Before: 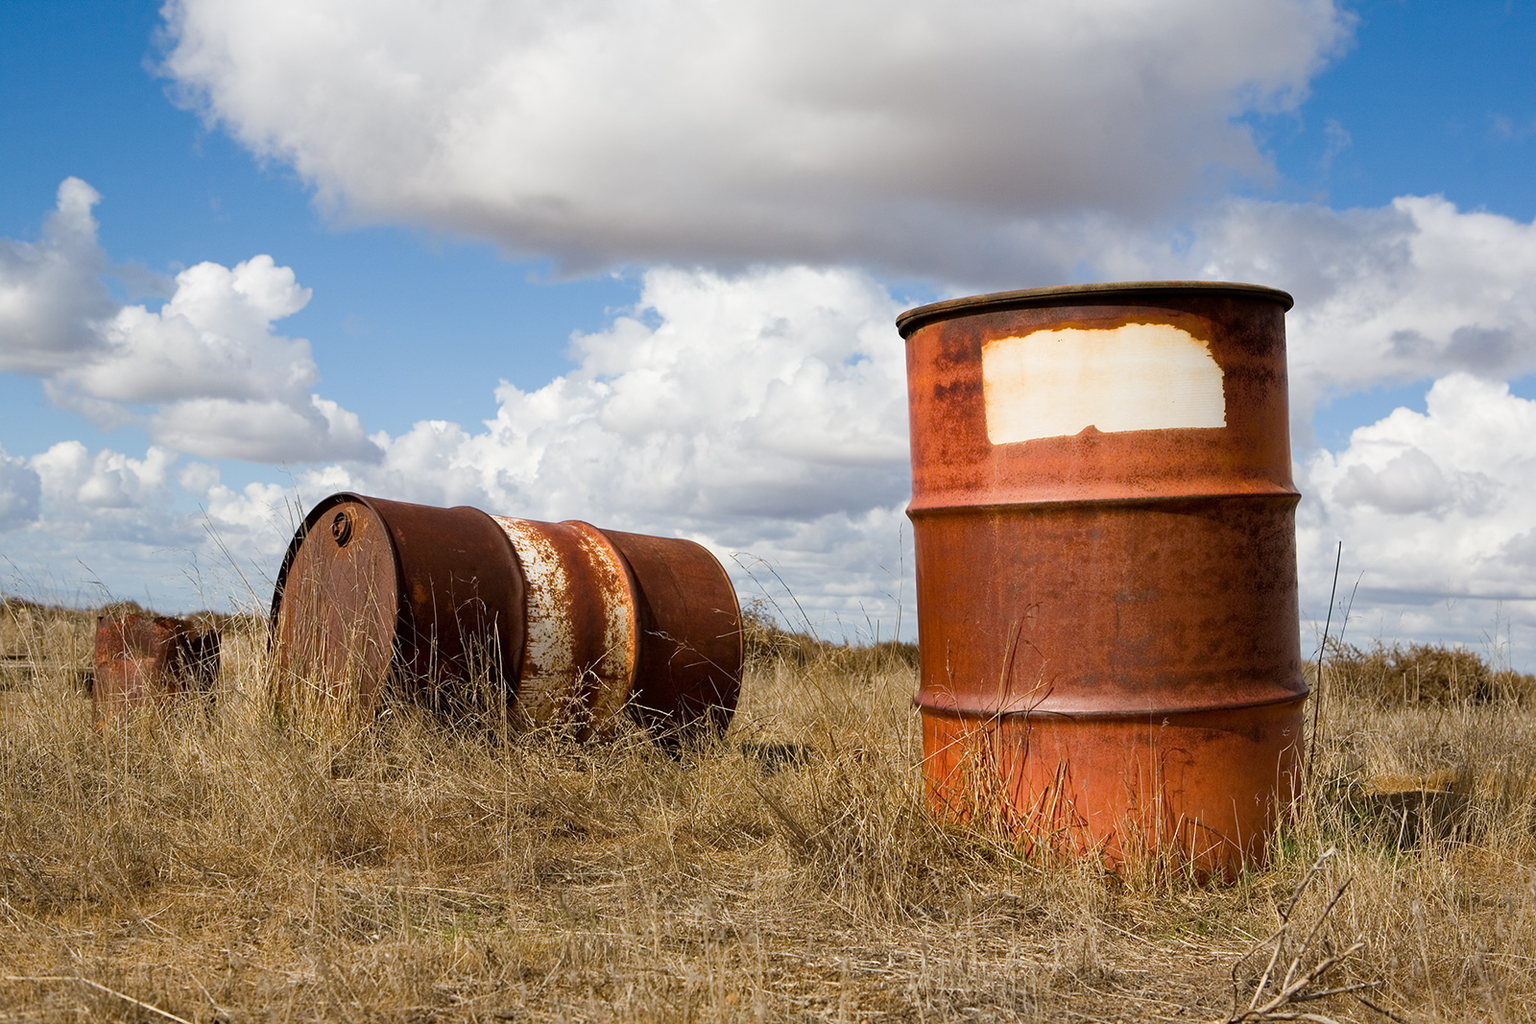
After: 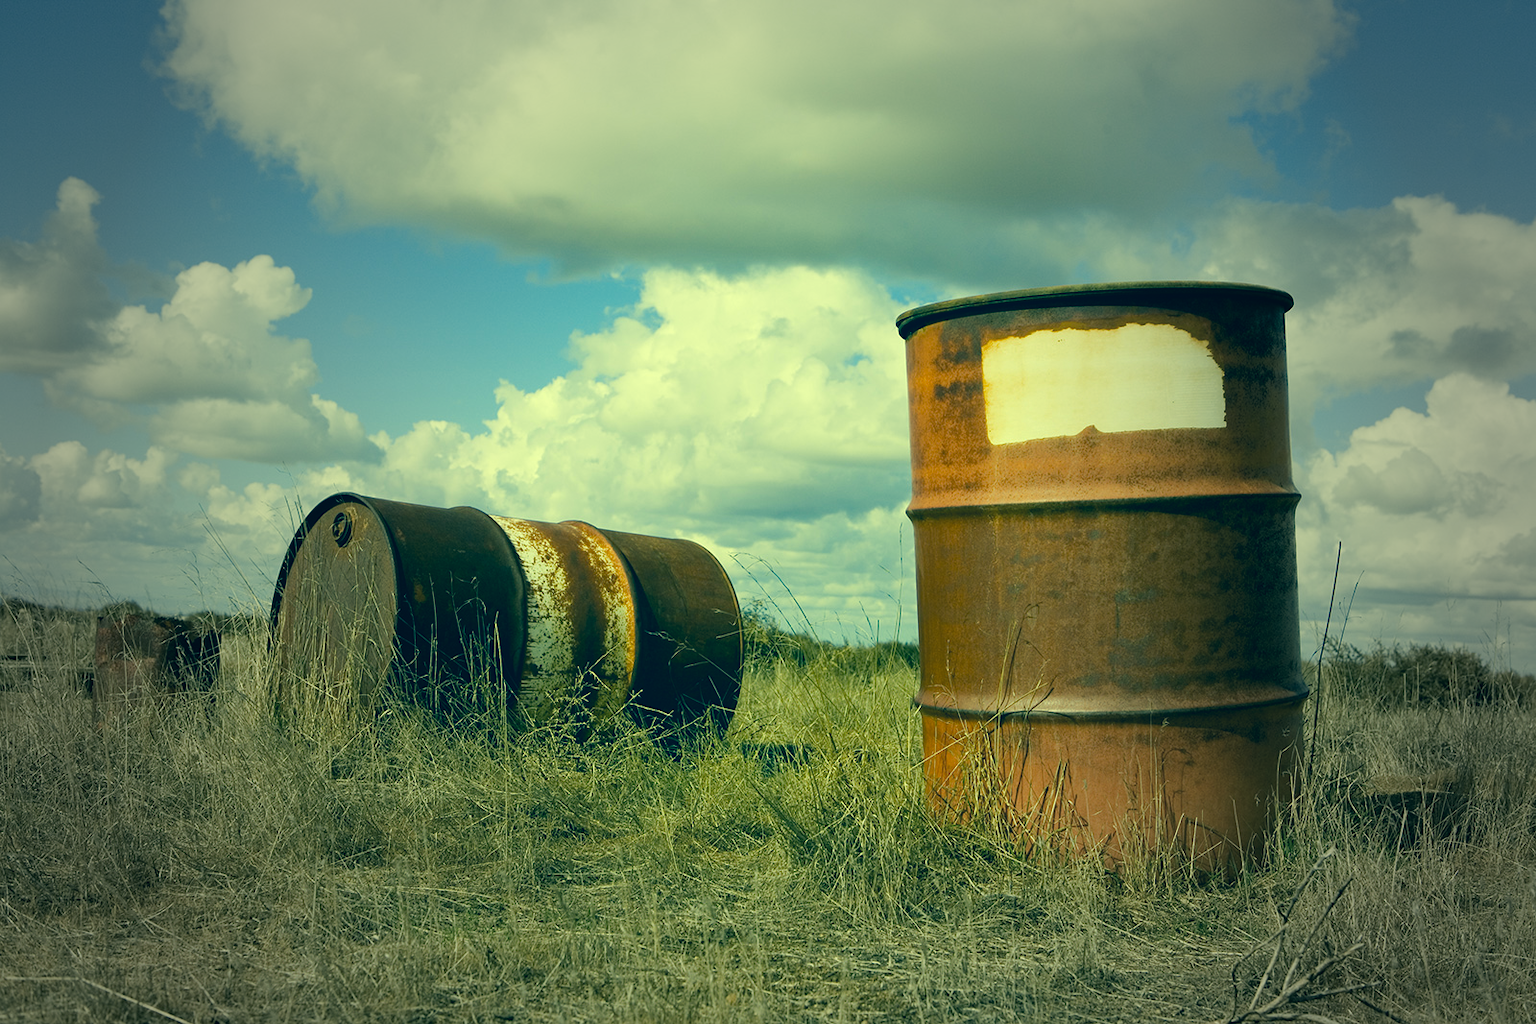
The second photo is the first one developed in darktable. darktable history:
vignetting: fall-off start 34.7%, fall-off radius 64.38%, width/height ratio 0.957
color correction: highlights a* -15.13, highlights b* 39.59, shadows a* -39.39, shadows b* -26.38
